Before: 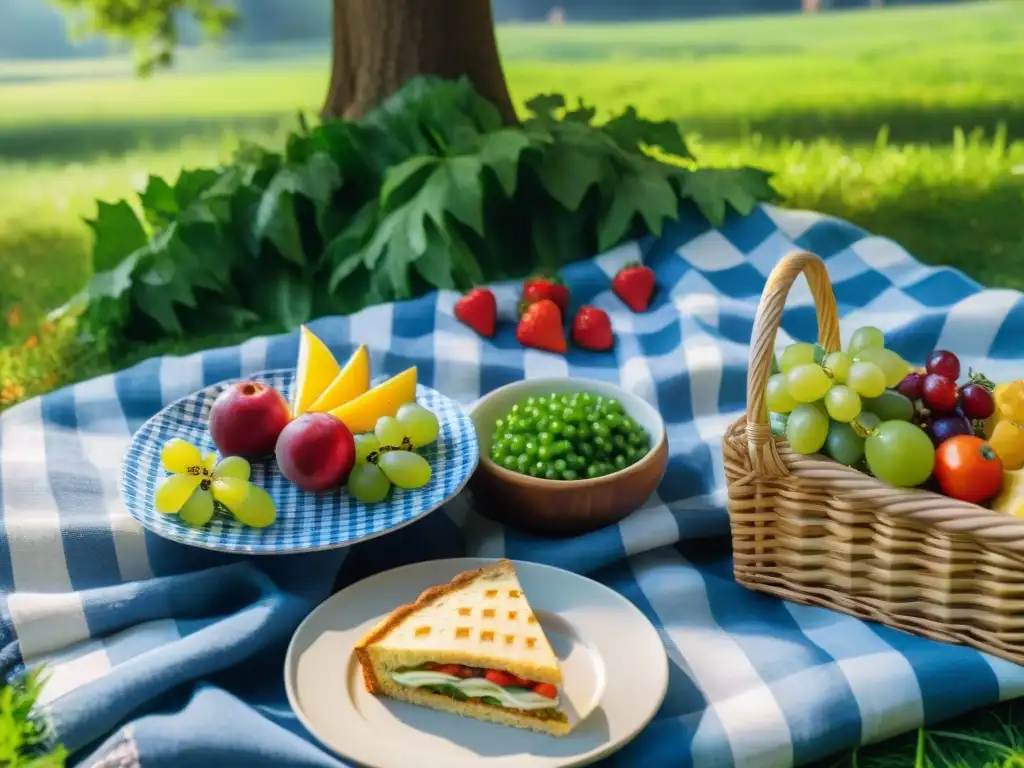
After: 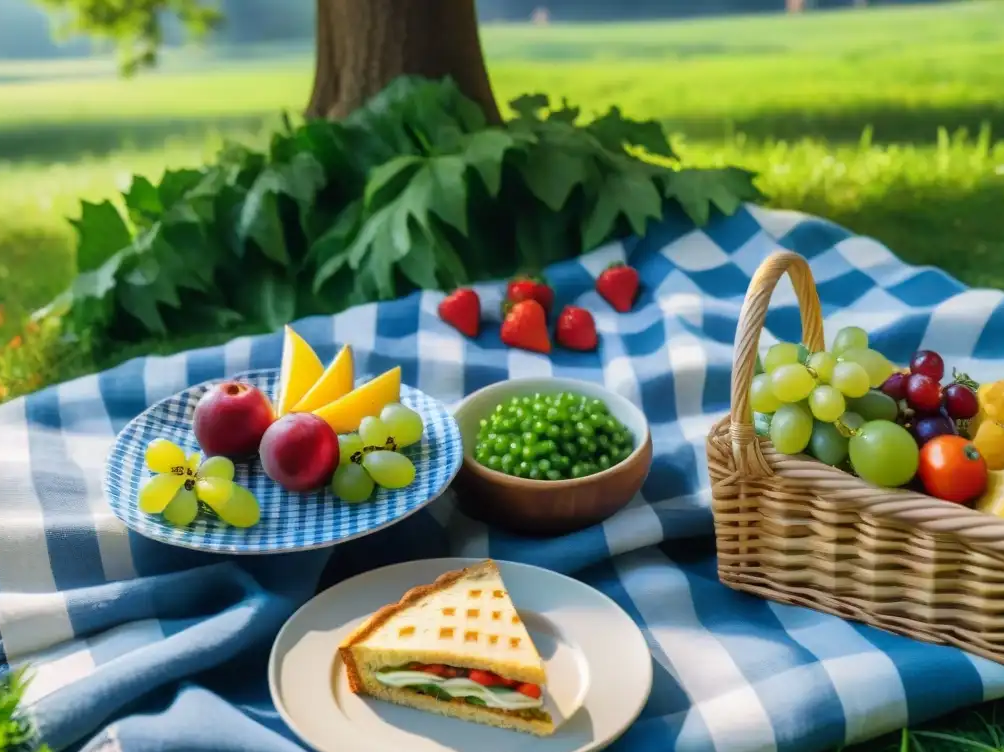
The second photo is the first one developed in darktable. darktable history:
crop: left 1.627%, right 0.282%, bottom 1.98%
